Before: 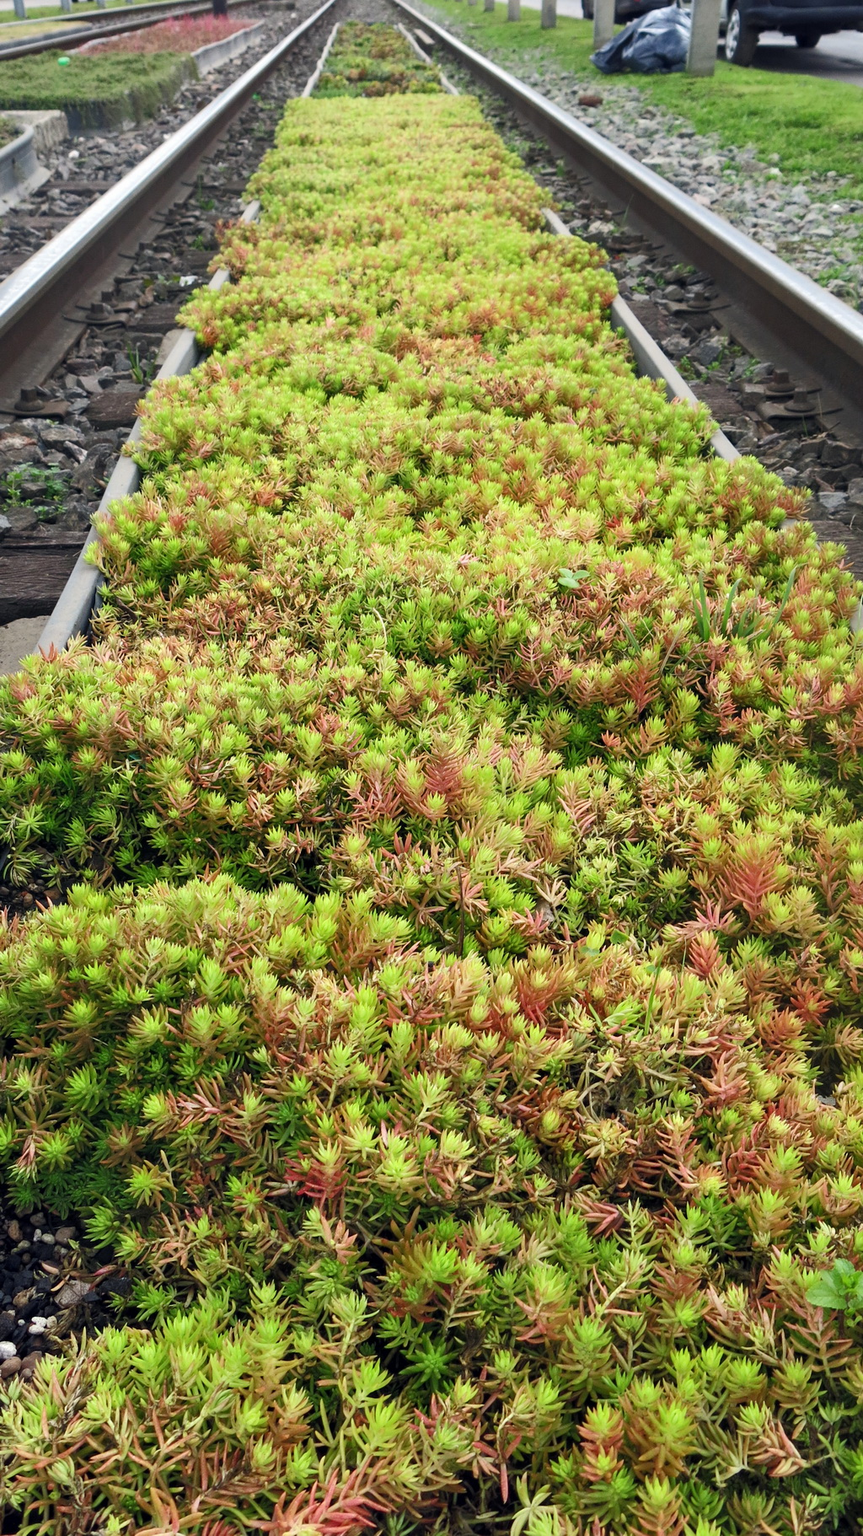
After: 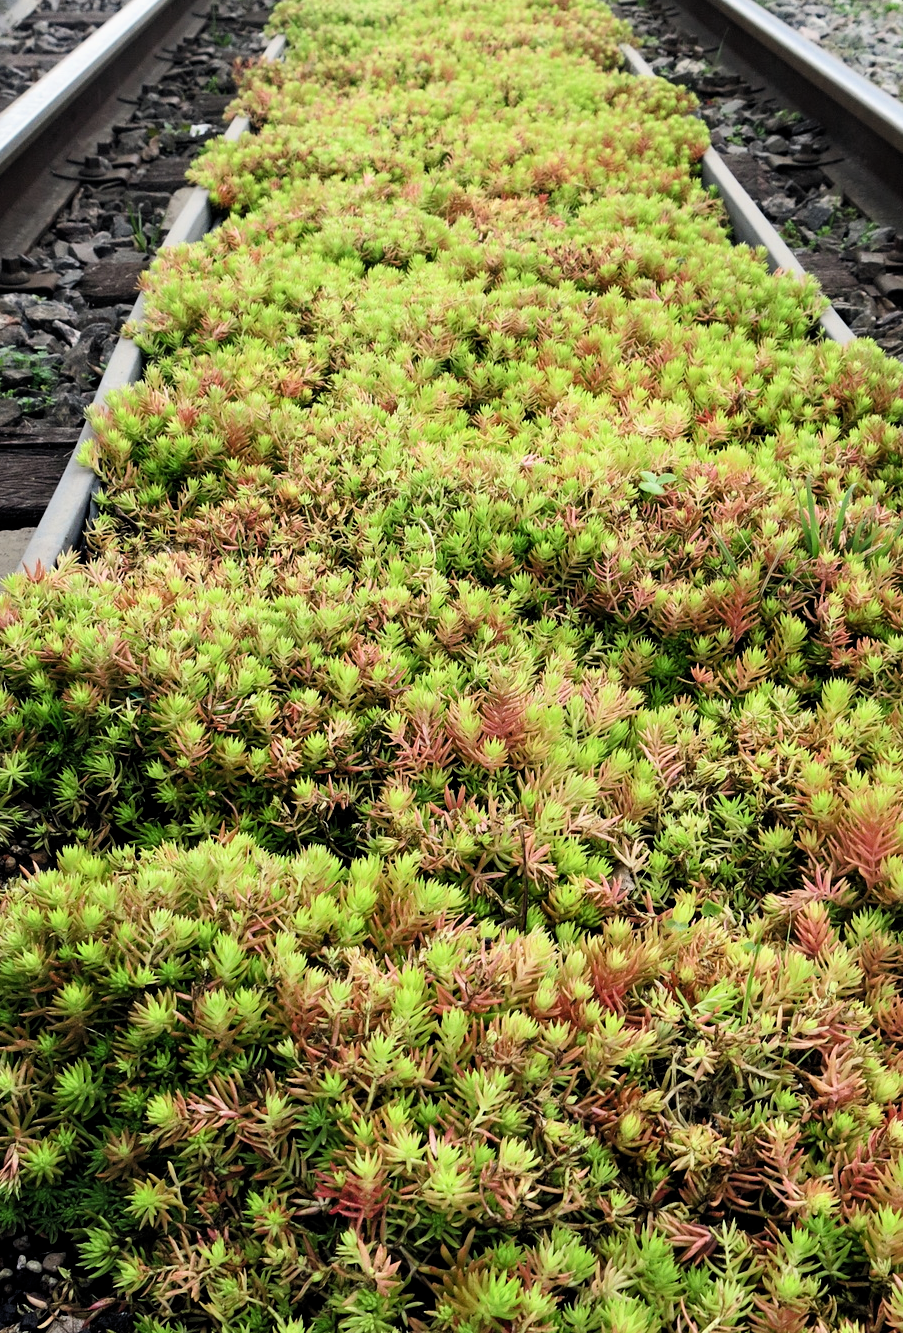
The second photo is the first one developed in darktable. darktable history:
crop and rotate: left 2.302%, top 11.18%, right 9.449%, bottom 15.607%
filmic rgb: black relative exposure -6.27 EV, white relative exposure 2.8 EV, target black luminance 0%, hardness 4.57, latitude 67.48%, contrast 1.278, shadows ↔ highlights balance -3.28%
